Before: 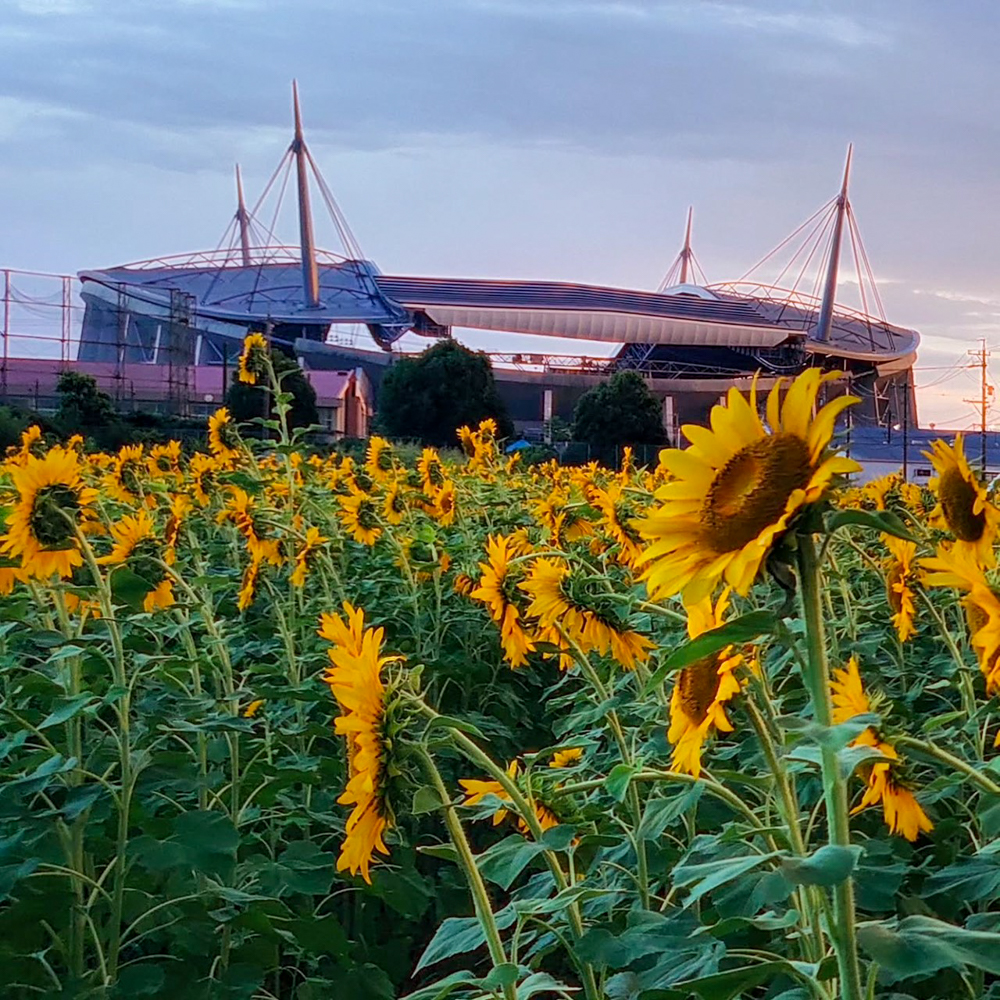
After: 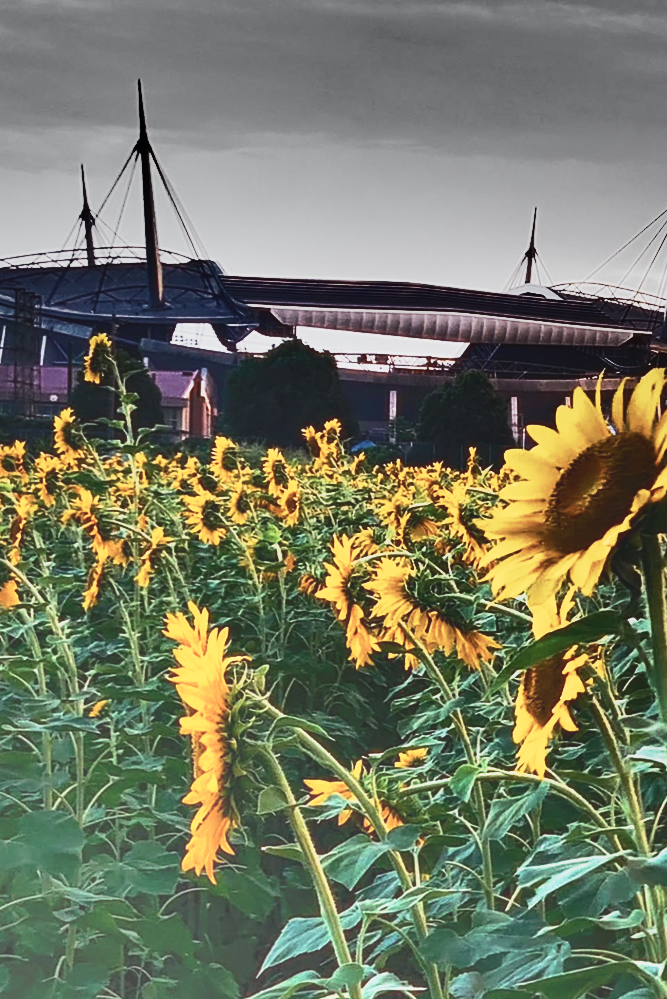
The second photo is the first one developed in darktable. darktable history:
shadows and highlights: radius 123.13, shadows 99.74, white point adjustment -3.09, highlights -99.33, highlights color adjustment 0.421%, soften with gaussian
exposure: black level correction 0, exposure 0.696 EV, compensate exposure bias true, compensate highlight preservation false
tone curve: curves: ch0 [(0, 0) (0.003, 0.326) (0.011, 0.332) (0.025, 0.352) (0.044, 0.378) (0.069, 0.4) (0.1, 0.416) (0.136, 0.432) (0.177, 0.468) (0.224, 0.509) (0.277, 0.554) (0.335, 0.6) (0.399, 0.642) (0.468, 0.693) (0.543, 0.753) (0.623, 0.818) (0.709, 0.897) (0.801, 0.974) (0.898, 0.991) (1, 1)], preserve colors none
crop and rotate: left 15.509%, right 17.705%
